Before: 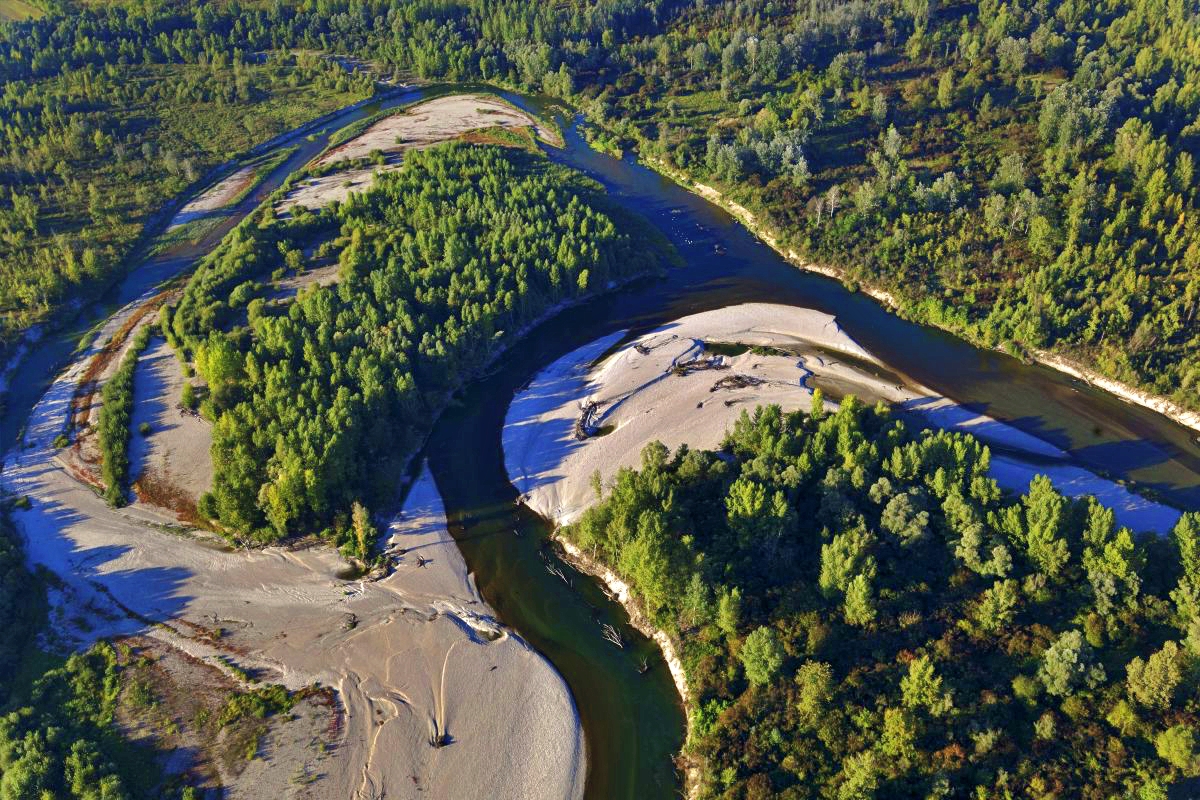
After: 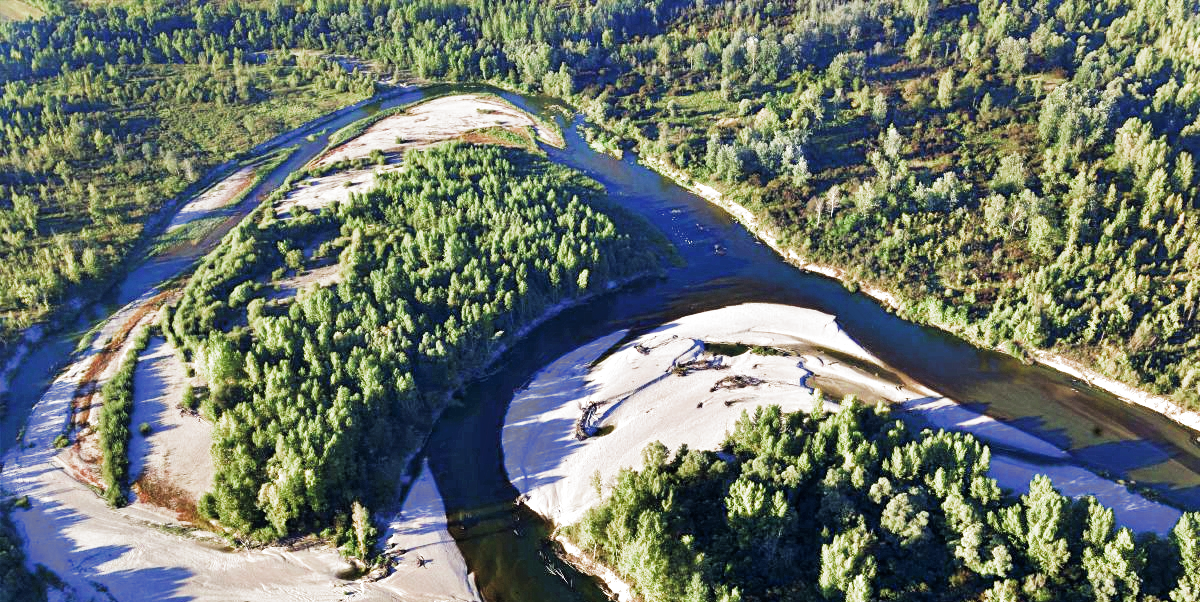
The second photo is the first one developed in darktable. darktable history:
crop: bottom 24.665%
exposure: exposure 1 EV, compensate highlight preservation false
filmic rgb: black relative exposure -8.06 EV, white relative exposure 3.01 EV, threshold 5.94 EV, hardness 5.31, contrast 1.265, add noise in highlights 0, color science v3 (2019), use custom middle-gray values true, contrast in highlights soft, enable highlight reconstruction true
